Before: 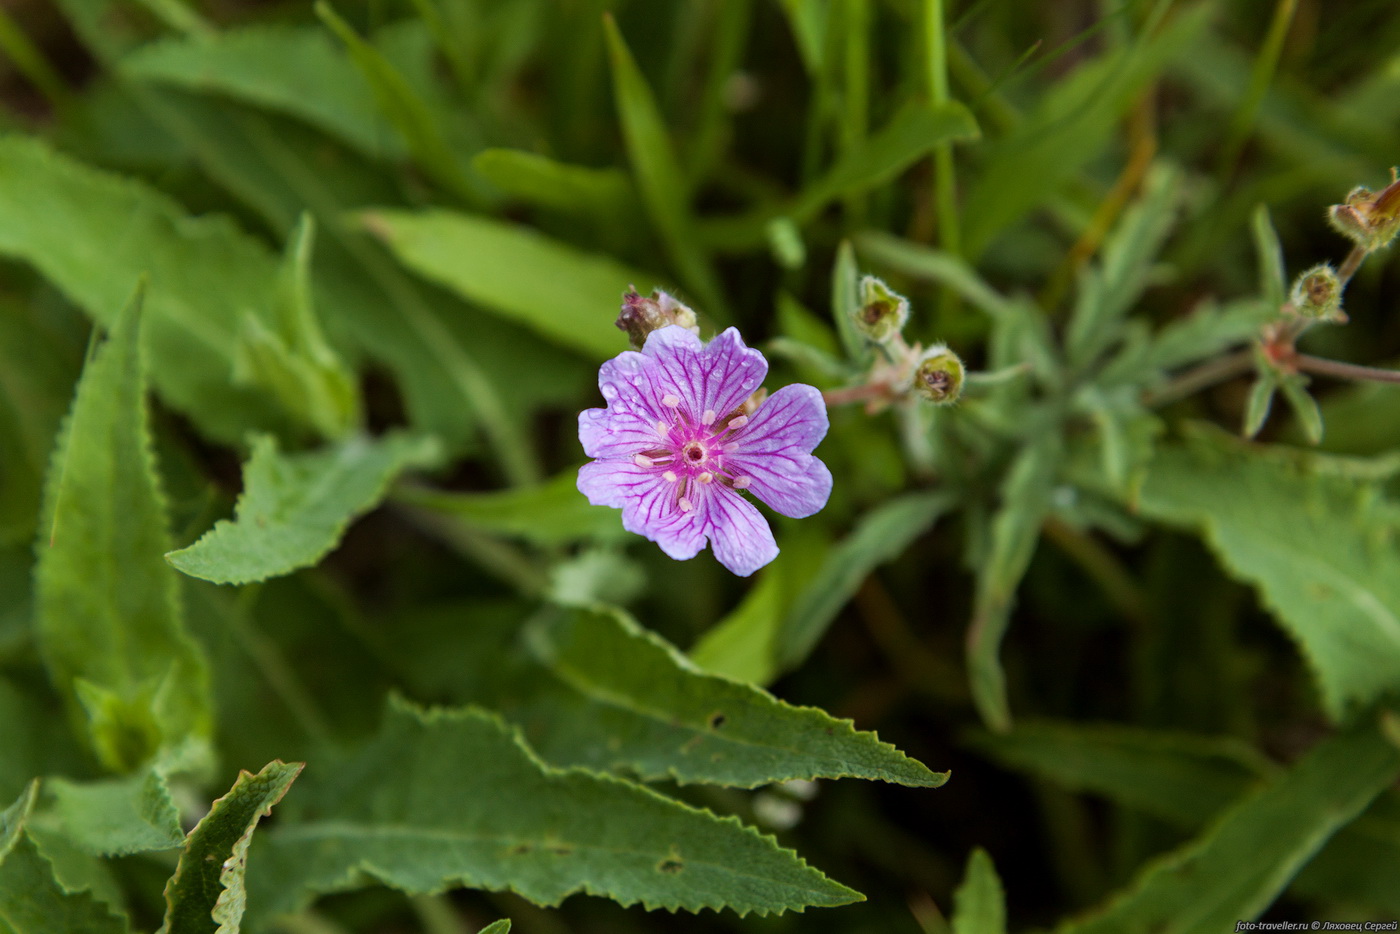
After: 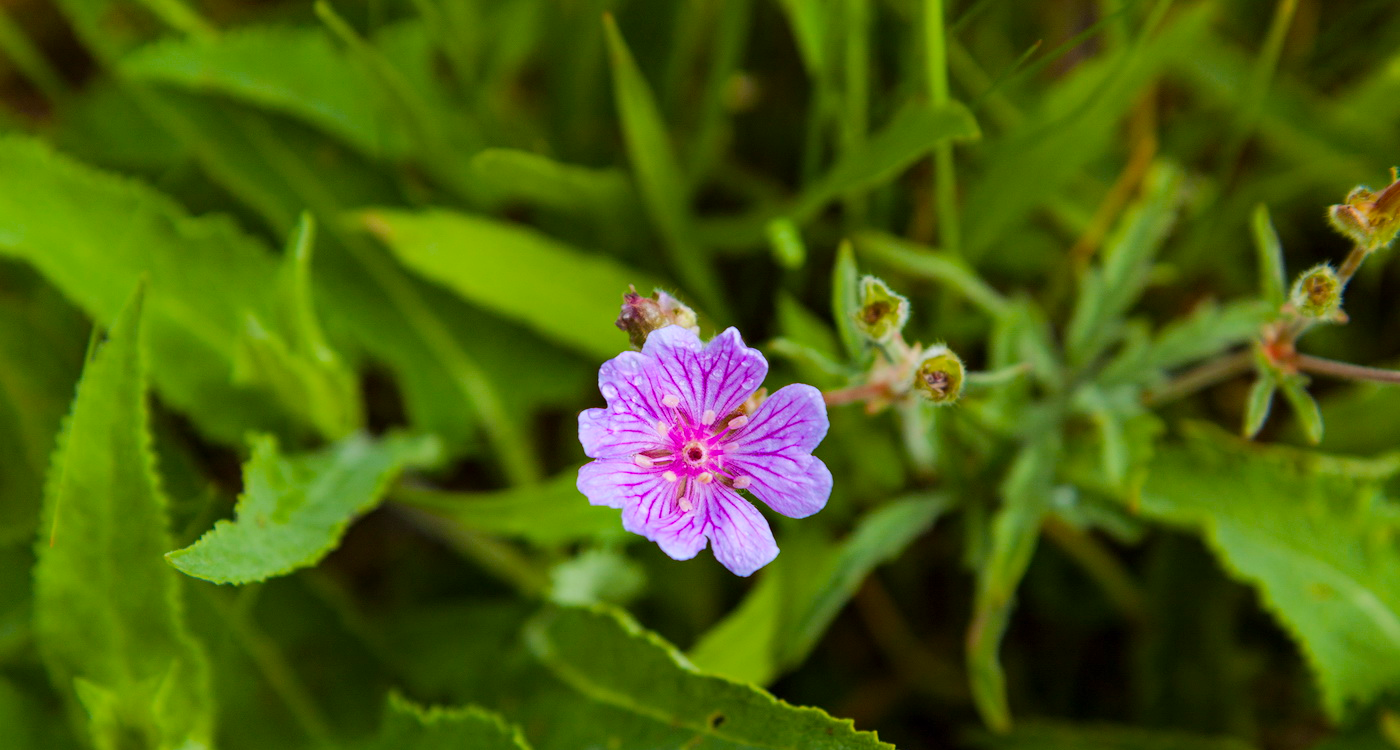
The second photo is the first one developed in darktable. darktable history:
color balance rgb: perceptual saturation grading › global saturation 25%, perceptual brilliance grading › mid-tones 10%, perceptual brilliance grading › shadows 15%, global vibrance 20%
crop: bottom 19.644%
